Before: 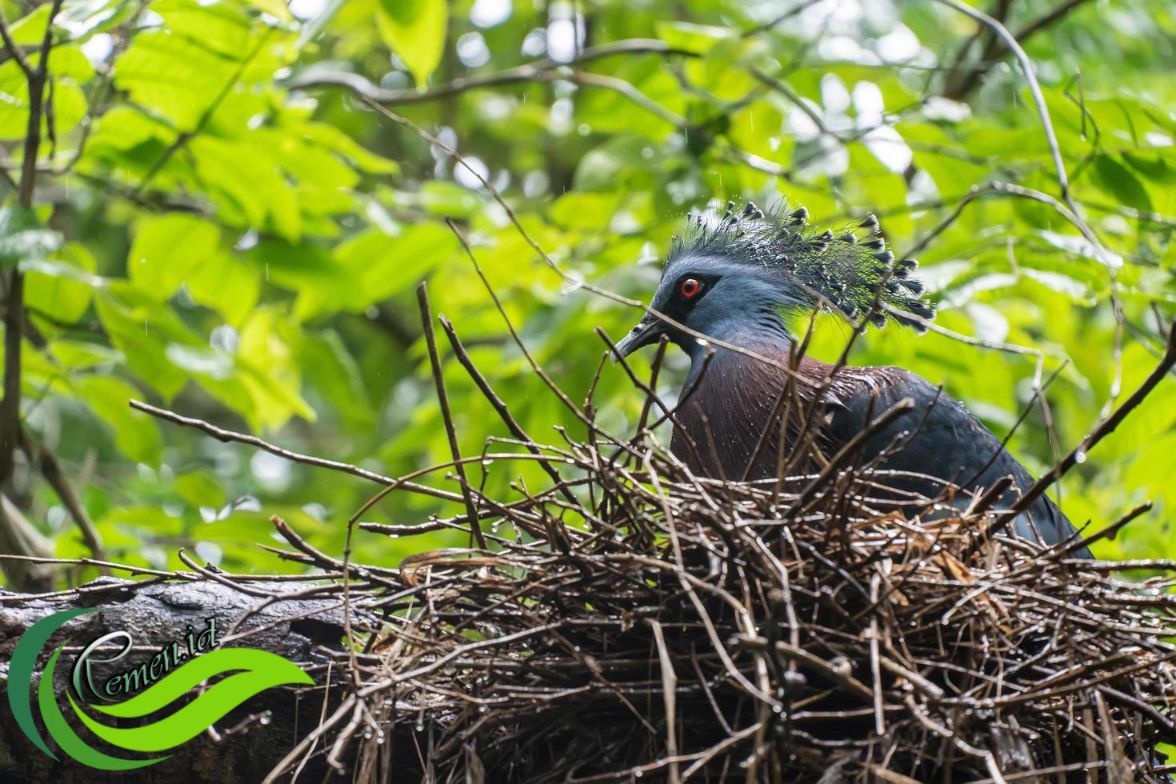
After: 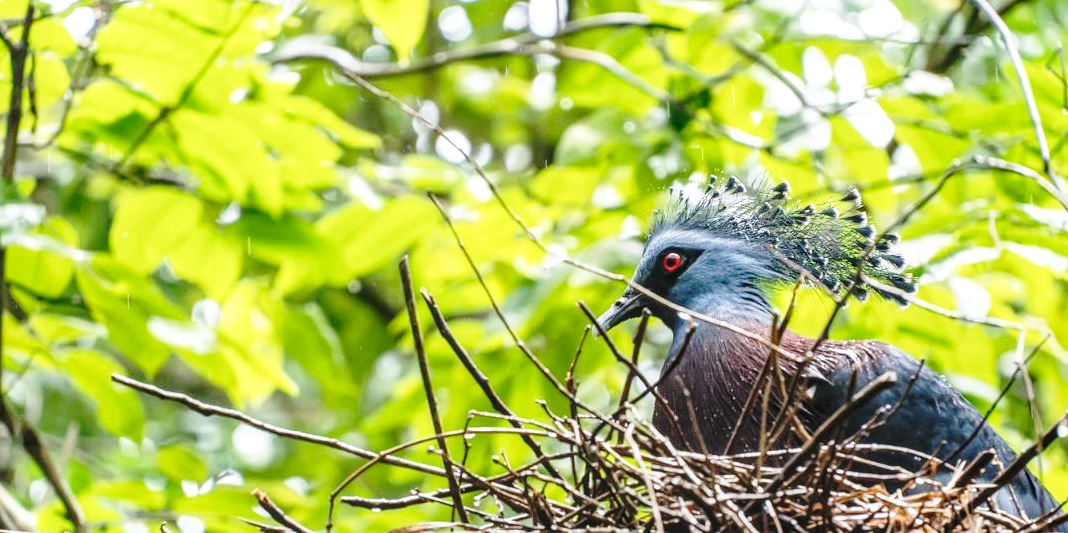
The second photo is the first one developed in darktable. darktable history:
crop: left 1.542%, top 3.437%, right 7.589%, bottom 28.469%
base curve: curves: ch0 [(0, 0) (0.032, 0.037) (0.105, 0.228) (0.435, 0.76) (0.856, 0.983) (1, 1)], preserve colors none
local contrast: on, module defaults
